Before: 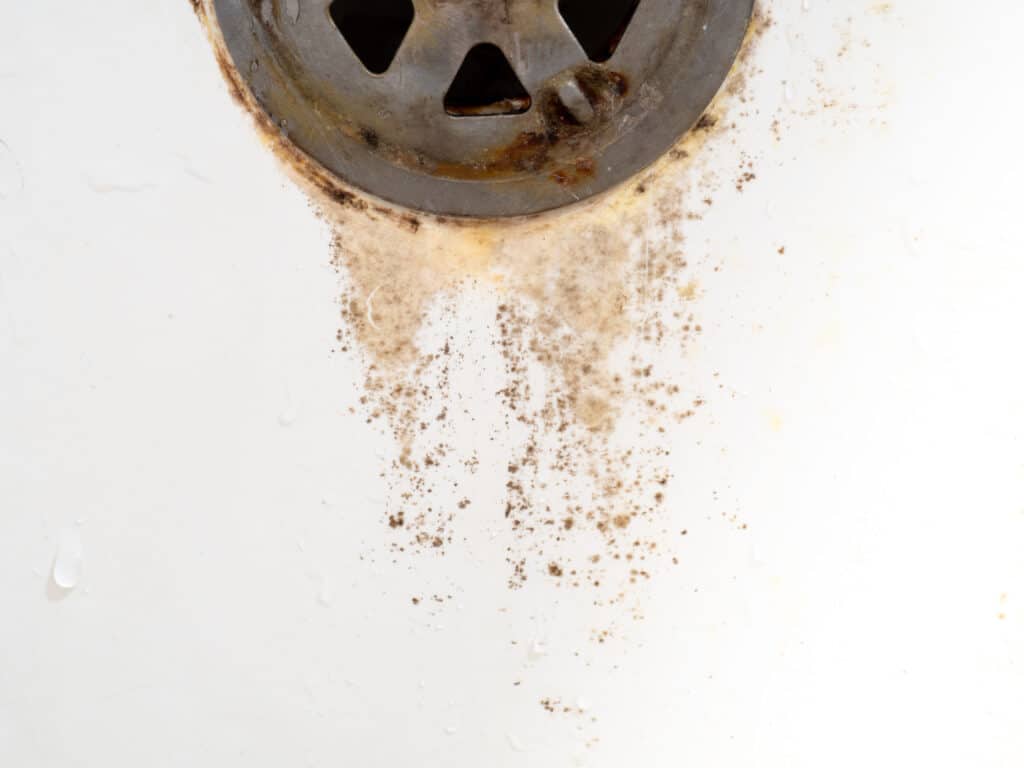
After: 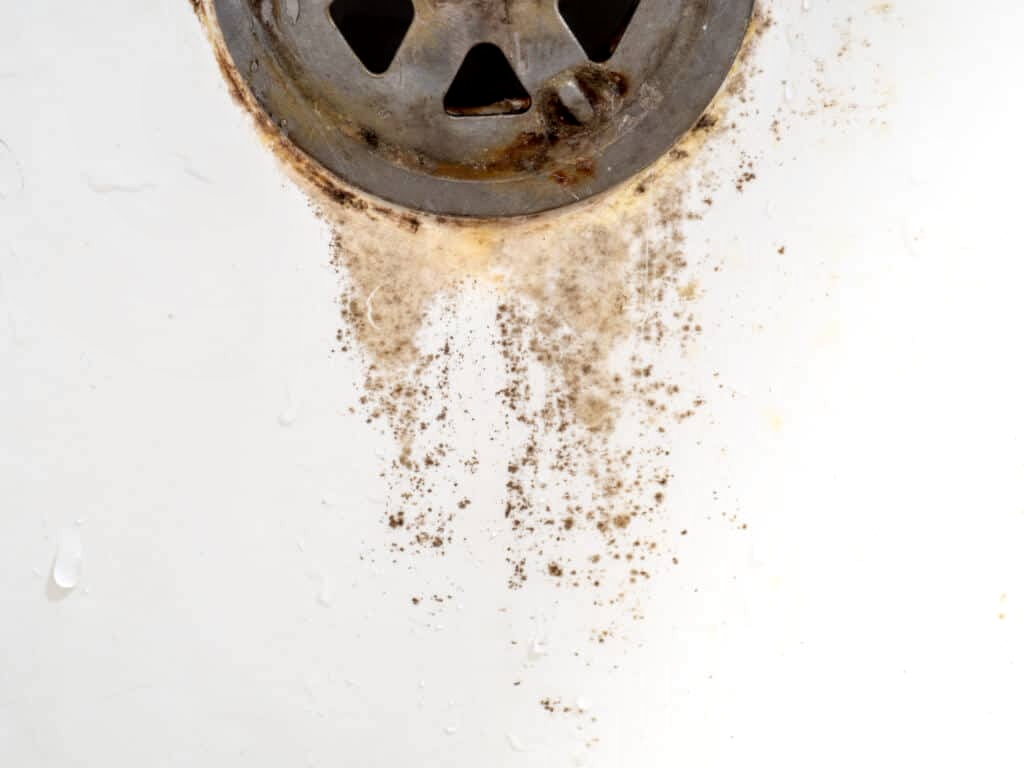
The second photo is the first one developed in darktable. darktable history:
local contrast: highlights 61%, detail 143%, midtone range 0.421
